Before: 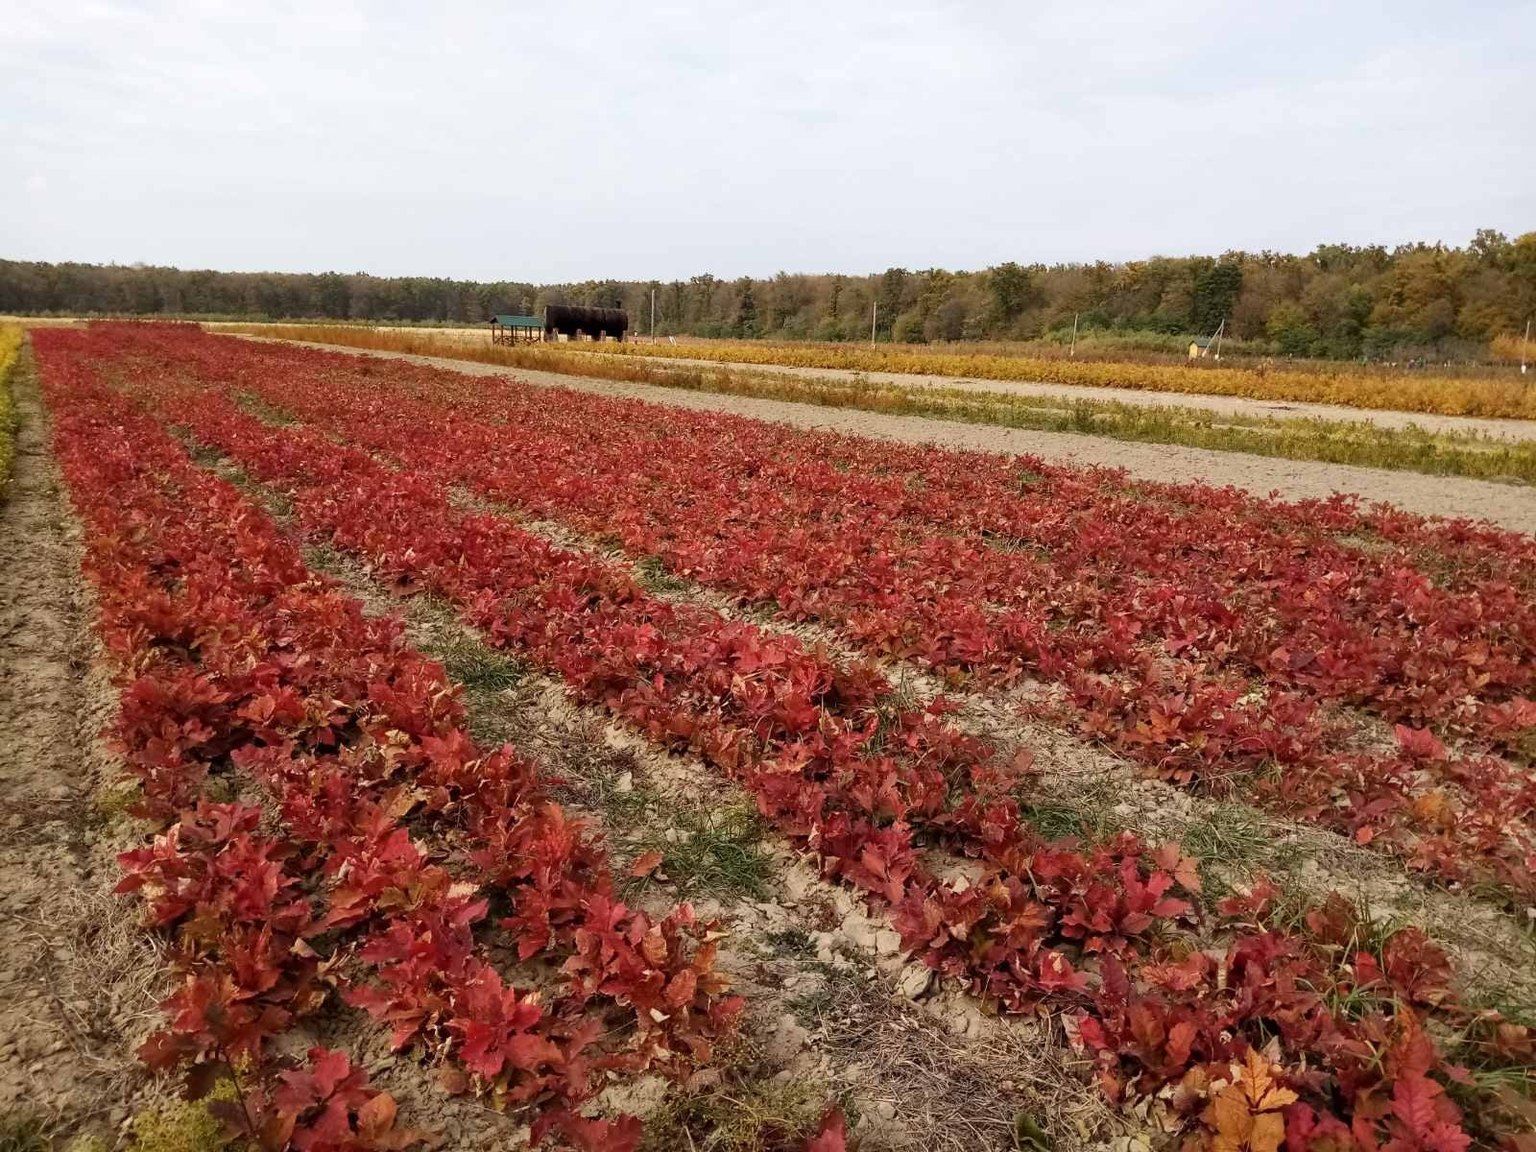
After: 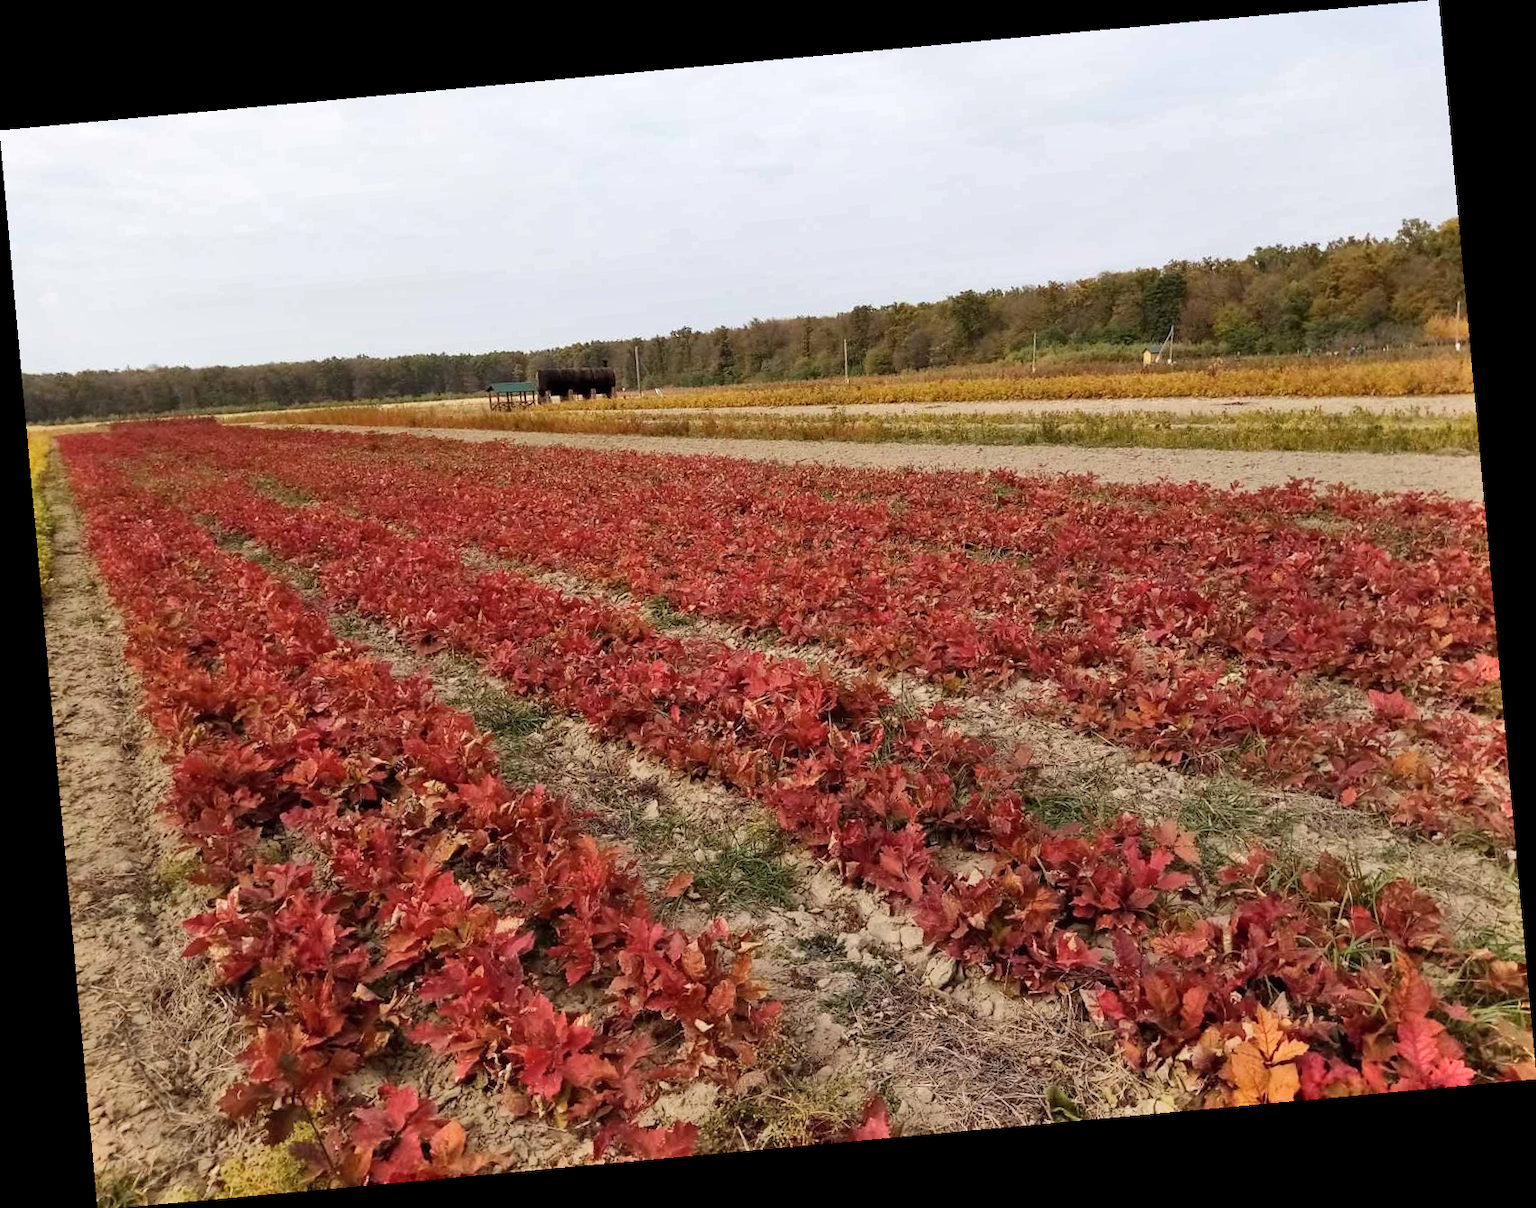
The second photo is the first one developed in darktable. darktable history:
rotate and perspective: rotation -5.2°, automatic cropping off
shadows and highlights: soften with gaussian
